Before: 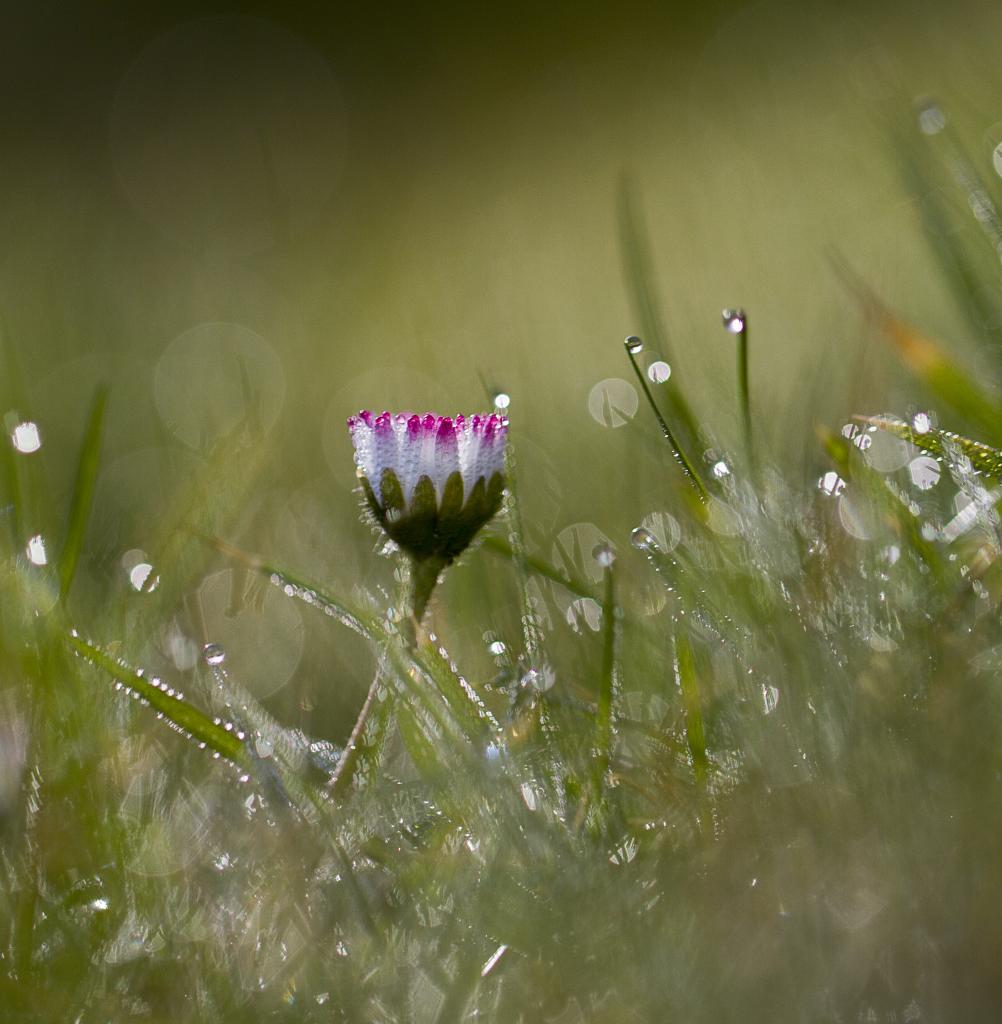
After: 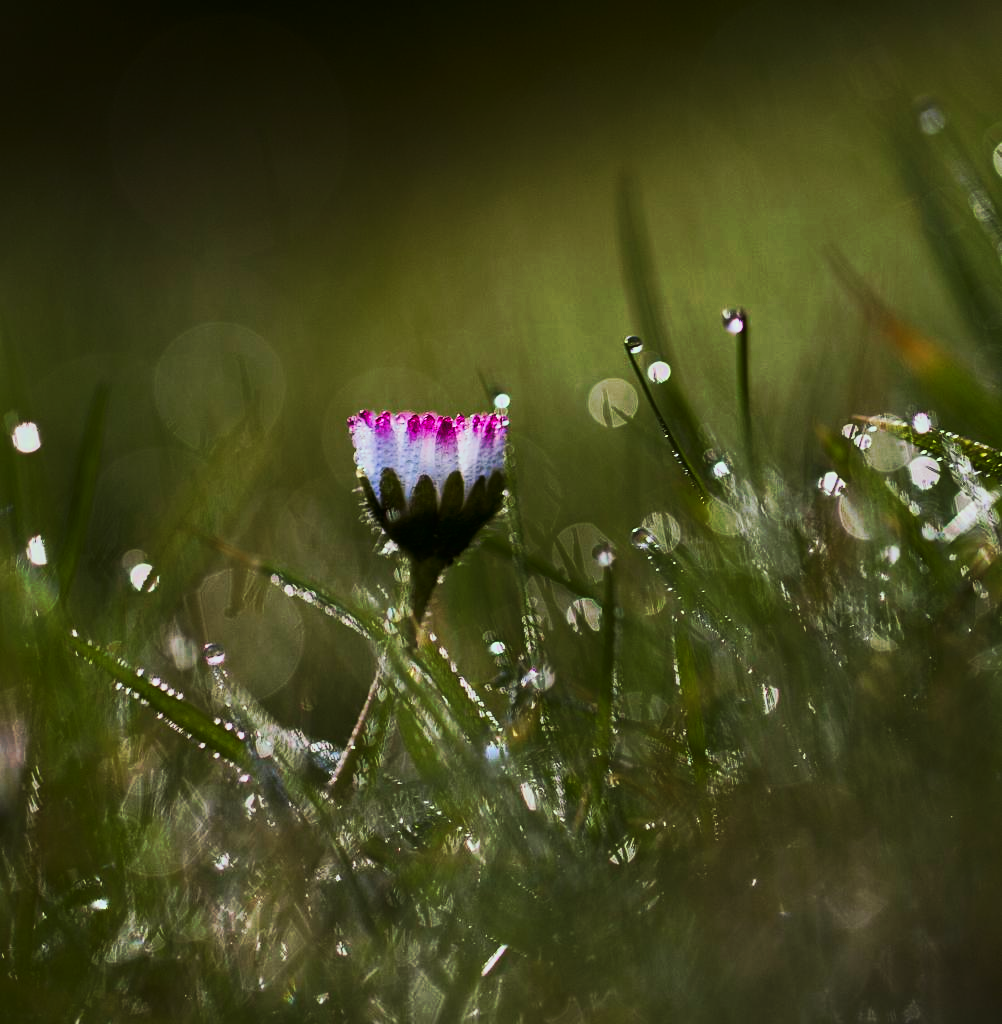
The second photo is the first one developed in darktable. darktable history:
tone curve: curves: ch0 [(0, 0) (0.003, 0.003) (0.011, 0.01) (0.025, 0.023) (0.044, 0.041) (0.069, 0.064) (0.1, 0.093) (0.136, 0.126) (0.177, 0.165) (0.224, 0.208) (0.277, 0.257) (0.335, 0.311) (0.399, 0.37) (0.468, 0.434) (0.543, 0.541) (0.623, 0.622) (0.709, 0.708) (0.801, 0.8) (0.898, 0.897) (1, 1)], preserve colors none
color look up table: target L [93.96, 75.3, 87.74, 88.16, 82.15, 55.93, 53.79, 46.91, 43.87, 29.54, 11.33, 200, 88.07, 68.94, 51.1, 47.55, 44.35, 44.72, 35.16, 24.09, 15.46, 15.28, 8.675, 9.722, 0.532, 92.8, 83.59, 73.08, 79.17, 69.18, 62.21, 59.47, 57.47, 54.24, 59.48, 50.27, 46.32, 47.08, 35.89, 43.54, 29.57, 3.551, 0.468, 84.58, 71.99, 73.54, 59.17, 37.58, 20.61], target a [-10.83, -55.42, -52.93, -43.53, -68.54, -54.95, -50.46, -20.76, -16.56, -34.77, -17.66, 0, 8.736, 2.272, 55.83, 19.8, 69.4, 69.83, 59.28, 45.82, 7.037, 1.55, 24.61, 27.97, -0.104, -5.951, 29.03, -4.2, 1.712, 57.74, 44.78, 92.08, 0.454, 40.15, 92.79, 67.67, 25.56, 74.91, 54.44, 76.52, 50.82, 16.49, 1.101, -47.97, -25.65, -48.55, -27.37, 16.41, -11.31], target b [70.55, 72.05, -6.883, 27.48, 44.8, 56.12, 38.98, 50.79, 21.83, 35.53, 11.32, 0, 32.06, 71.05, 62.5, 44.25, 40.29, 60.37, 22.13, 36.22, 2.061, 21.8, 12.86, 3.897, 0.38, -1.548, -16.81, -40.24, -0.487, -17.09, -57.44, -53.29, -65.68, -2.07, -61.65, -54.6, -44.32, -18.25, -101.46, -77.06, -95.62, -34.26, -2.947, -13.62, -41.17, 0.394, -25.88, -67.45, -16.11], num patches 49
